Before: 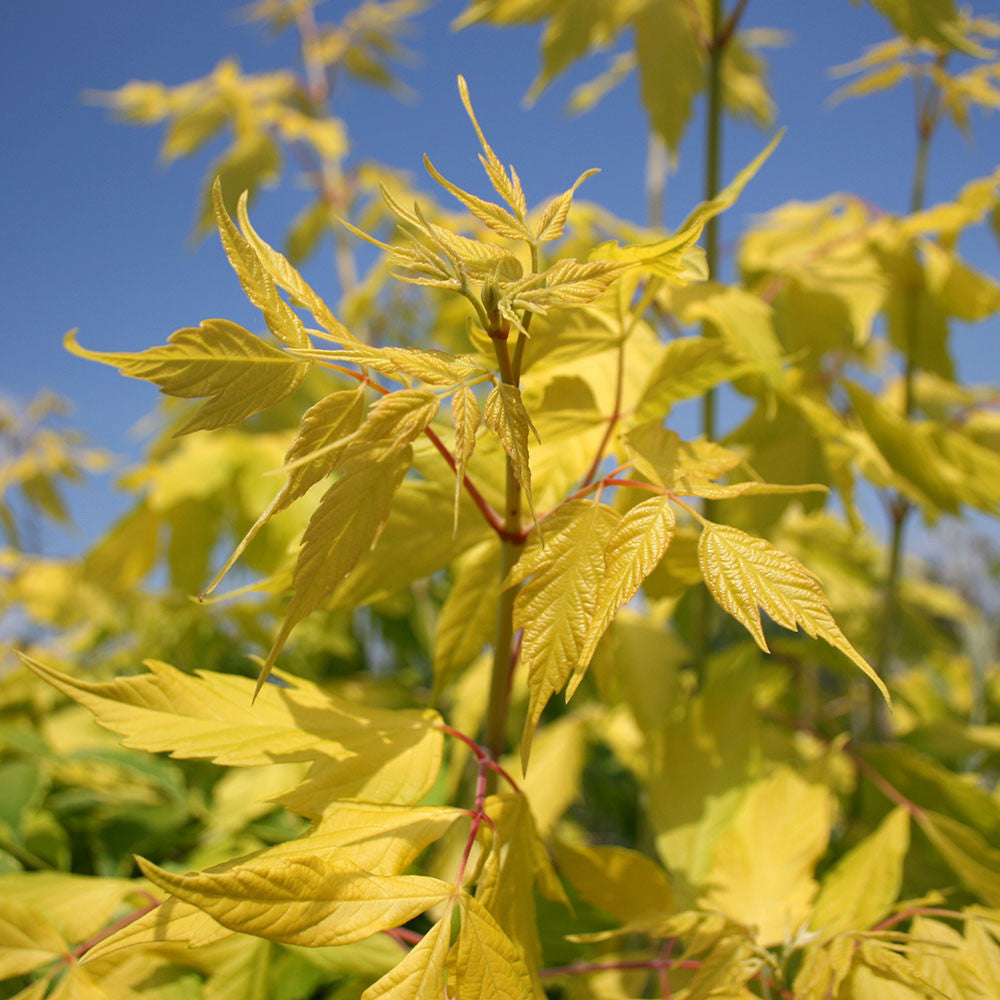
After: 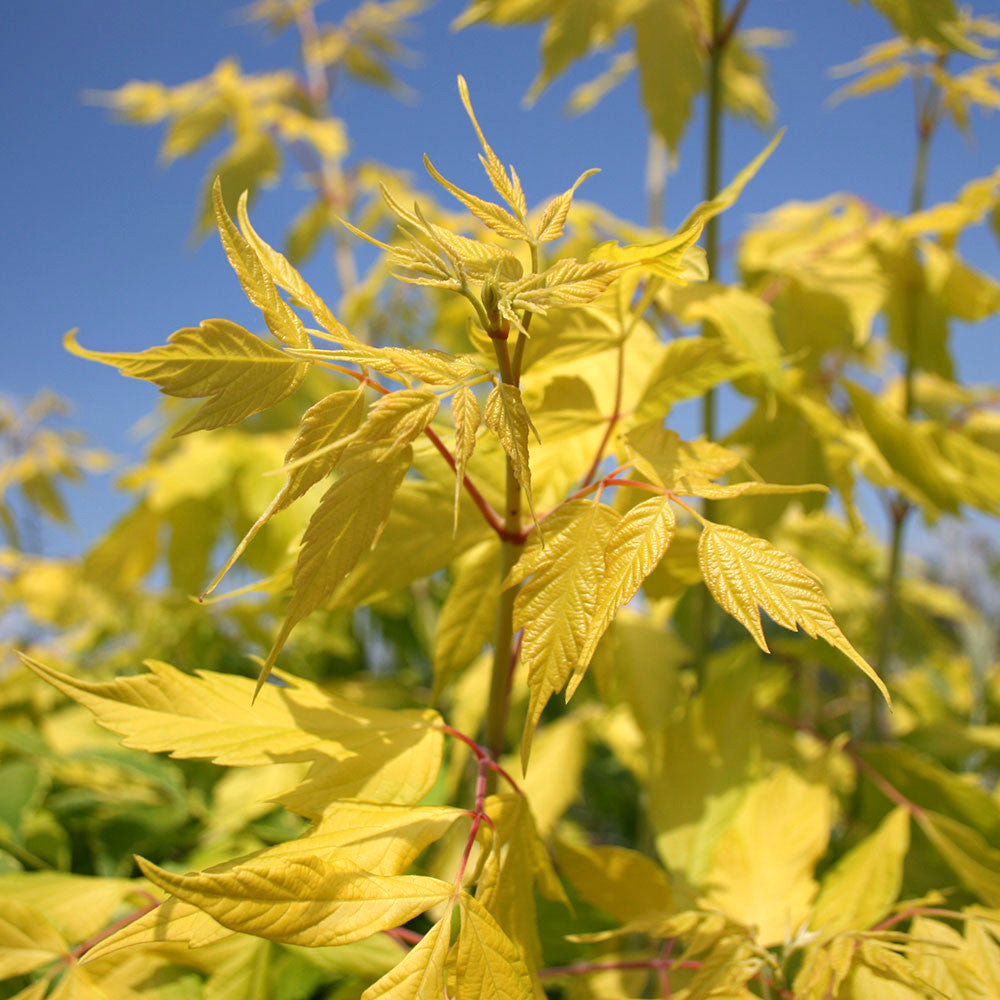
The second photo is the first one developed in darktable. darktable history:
exposure: exposure 0.167 EV
